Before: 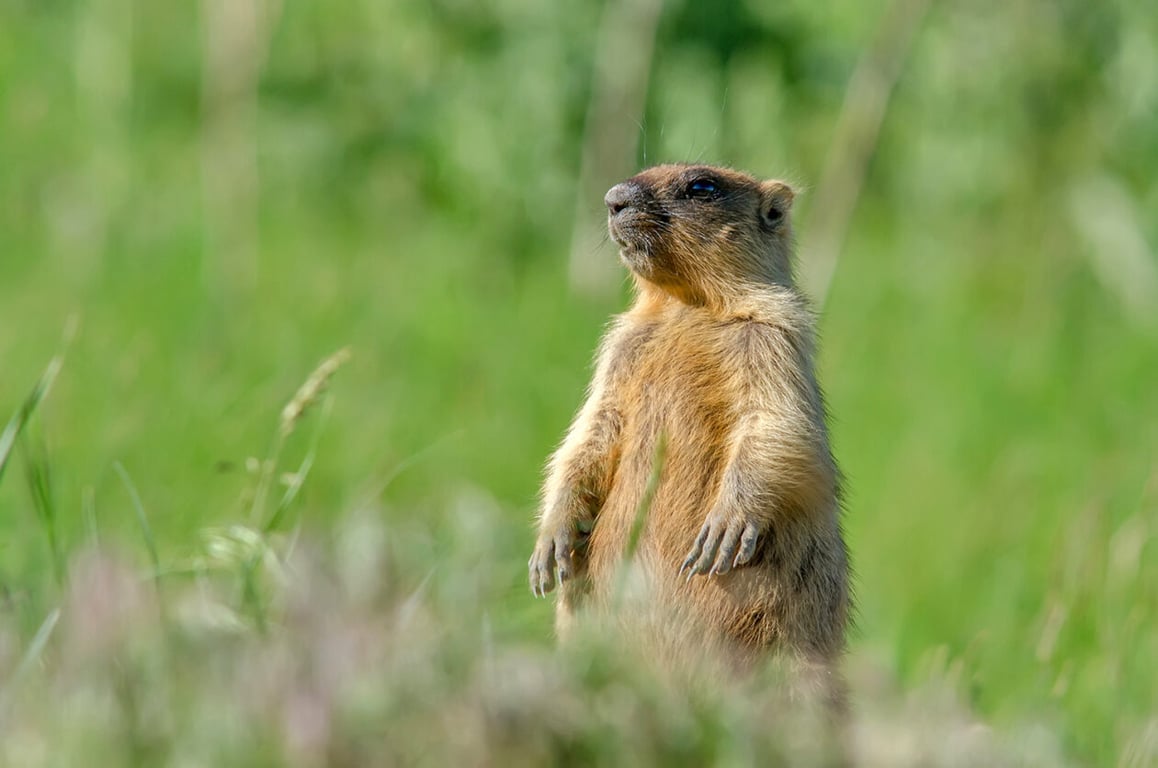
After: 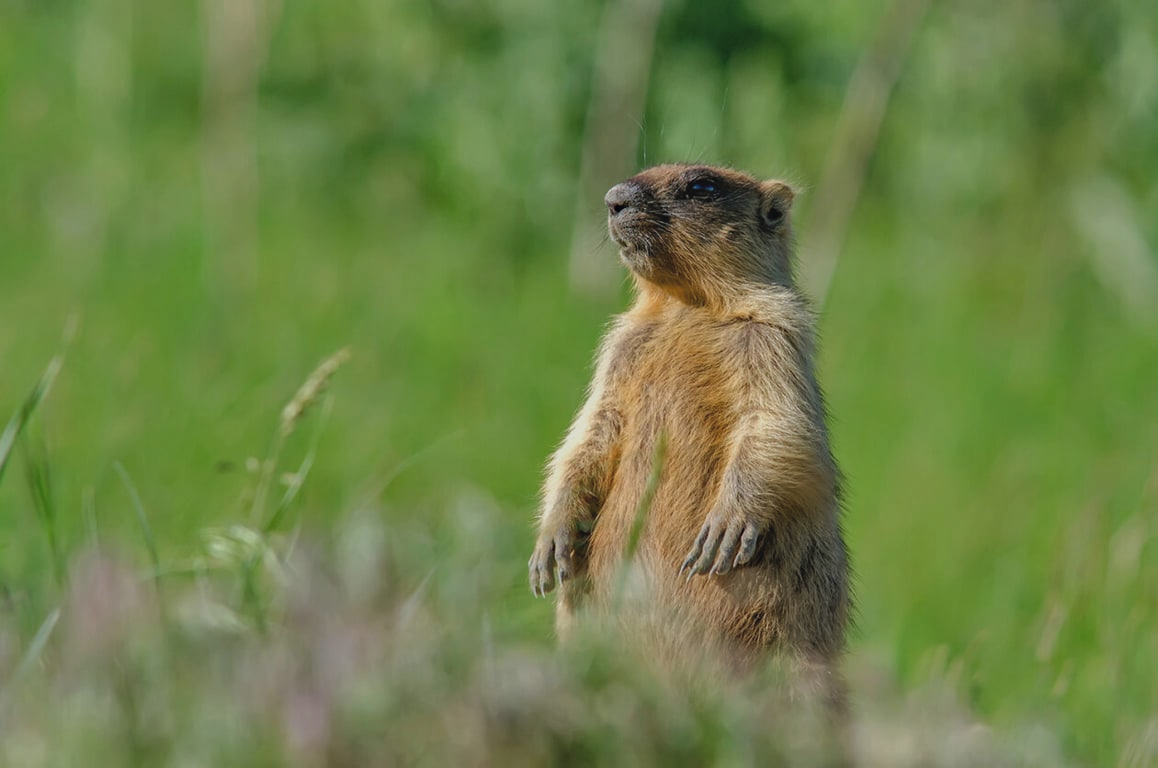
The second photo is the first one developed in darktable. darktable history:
haze removal: compatibility mode true, adaptive false
filmic rgb: black relative exposure -9.61 EV, white relative exposure 3.02 EV, hardness 6.11, iterations of high-quality reconstruction 0
exposure: black level correction -0.015, exposure -0.516 EV, compensate highlight preservation false
